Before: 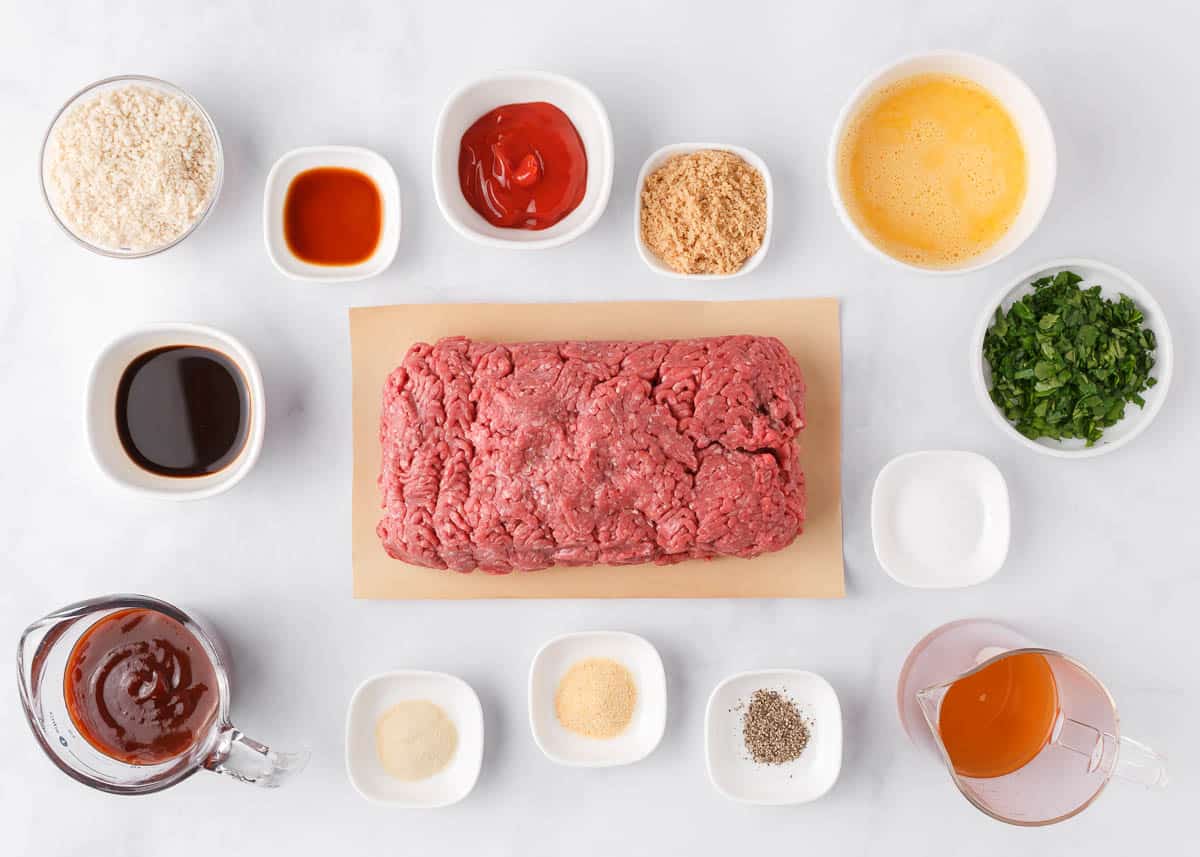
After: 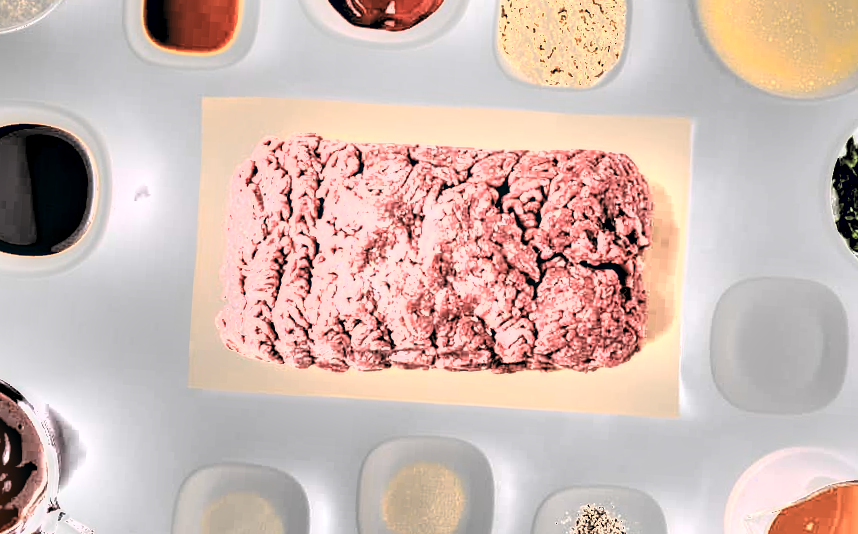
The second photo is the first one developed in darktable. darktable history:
shadows and highlights: shadows 5.16, shadows color adjustment 99.17%, highlights color adjustment 0.252%, soften with gaussian
exposure: black level correction 0, exposure 1.745 EV, compensate highlight preservation false
color balance rgb: perceptual saturation grading › global saturation 20%, perceptual saturation grading › highlights -49.413%, perceptual saturation grading › shadows 24.455%, global vibrance 20%
local contrast: on, module defaults
tone equalizer: -7 EV 0.164 EV, -6 EV 0.583 EV, -5 EV 1.17 EV, -4 EV 1.36 EV, -3 EV 1.15 EV, -2 EV 0.6 EV, -1 EV 0.167 EV
crop and rotate: angle -3.66°, left 9.728%, top 20.377%, right 12.49%, bottom 11.783%
